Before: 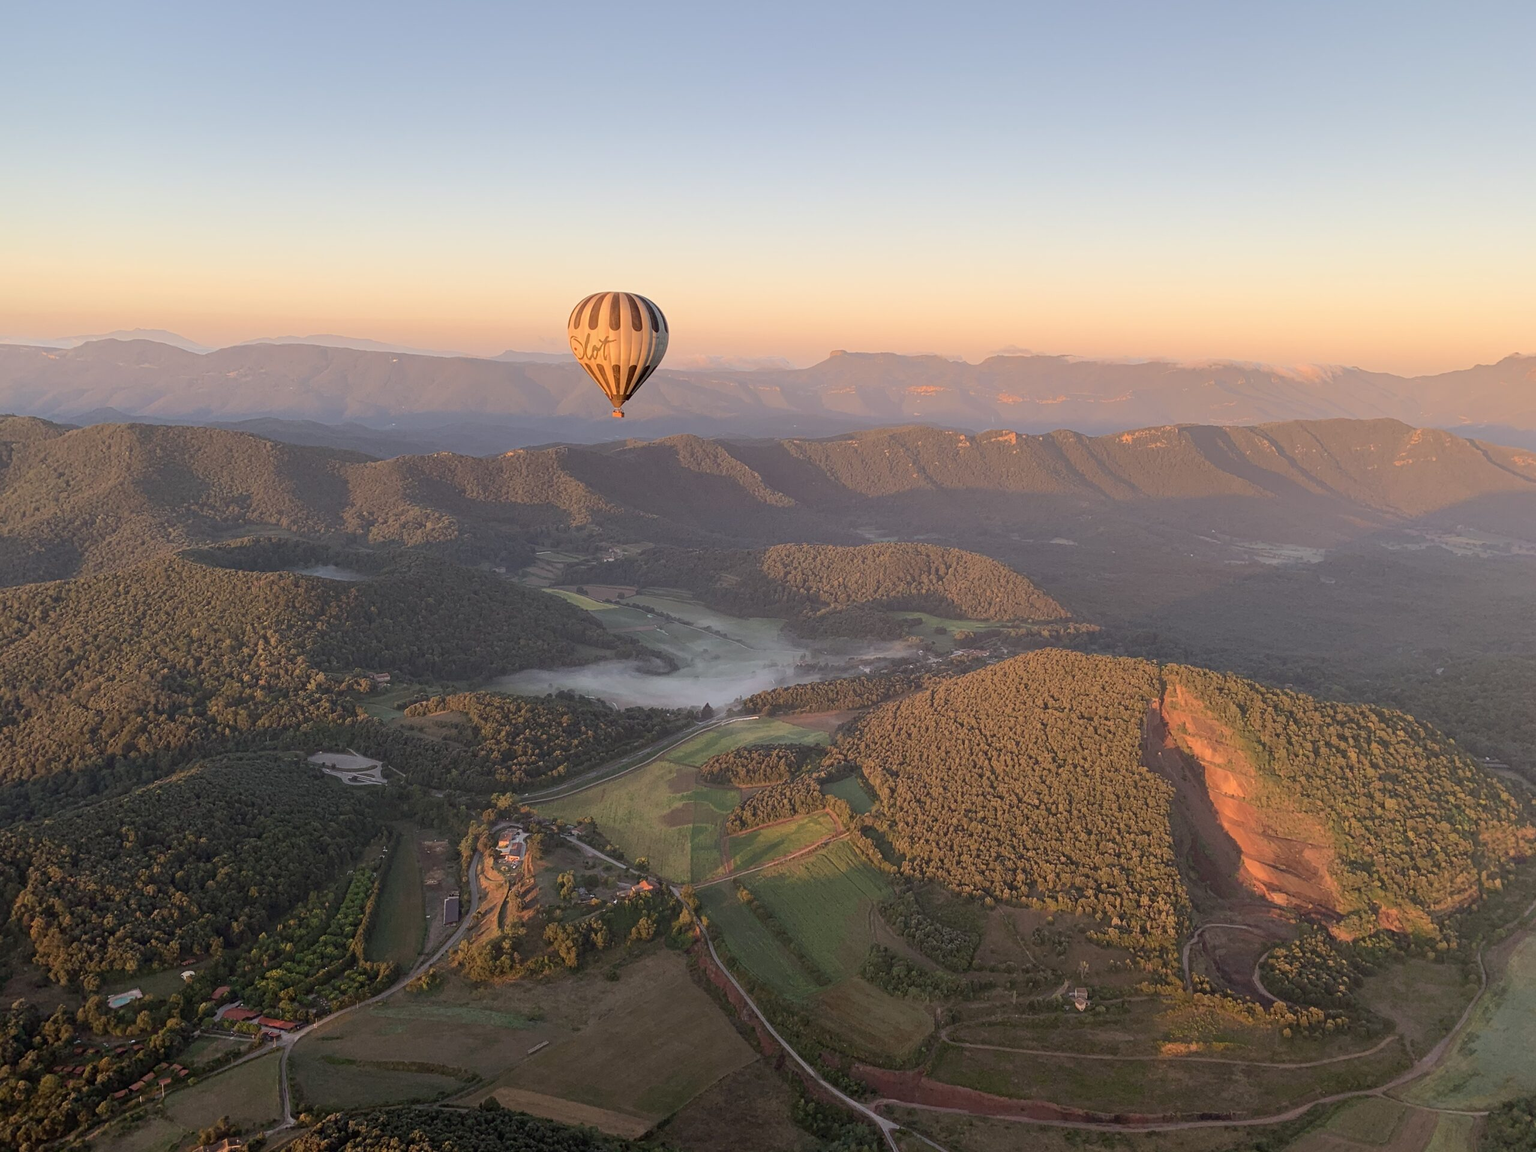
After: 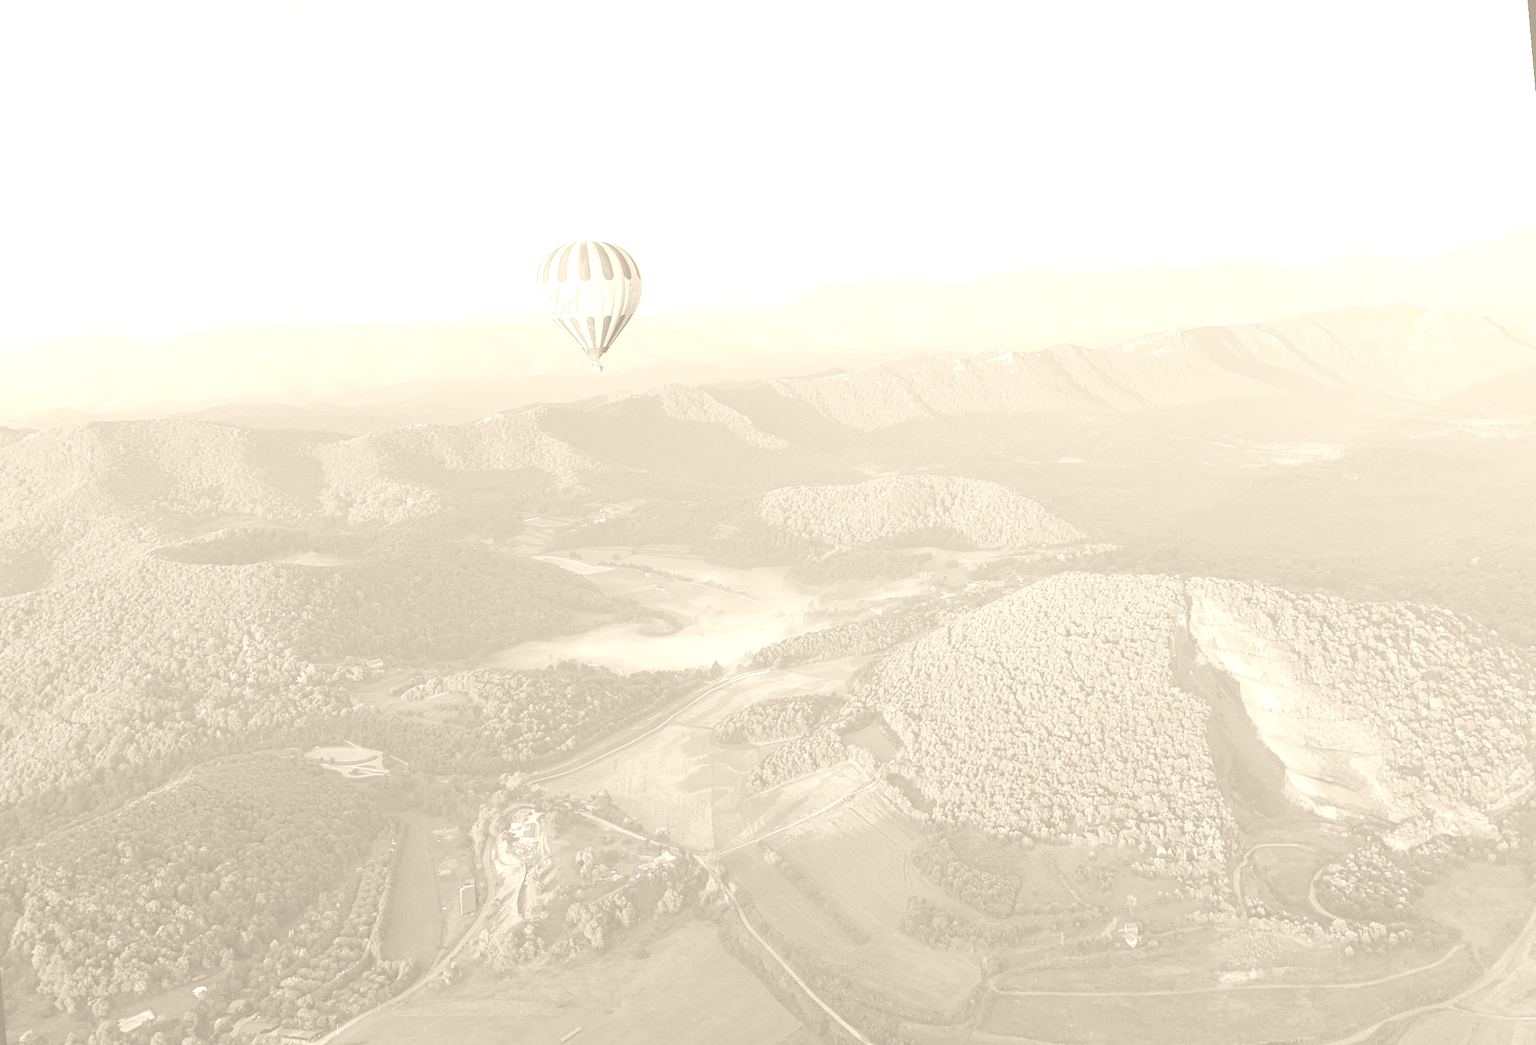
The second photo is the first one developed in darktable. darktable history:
exposure: exposure 0.2 EV, compensate highlight preservation false
colorize: hue 36°, saturation 71%, lightness 80.79%
color calibration: x 0.329, y 0.345, temperature 5633 K
rotate and perspective: rotation -5°, crop left 0.05, crop right 0.952, crop top 0.11, crop bottom 0.89
